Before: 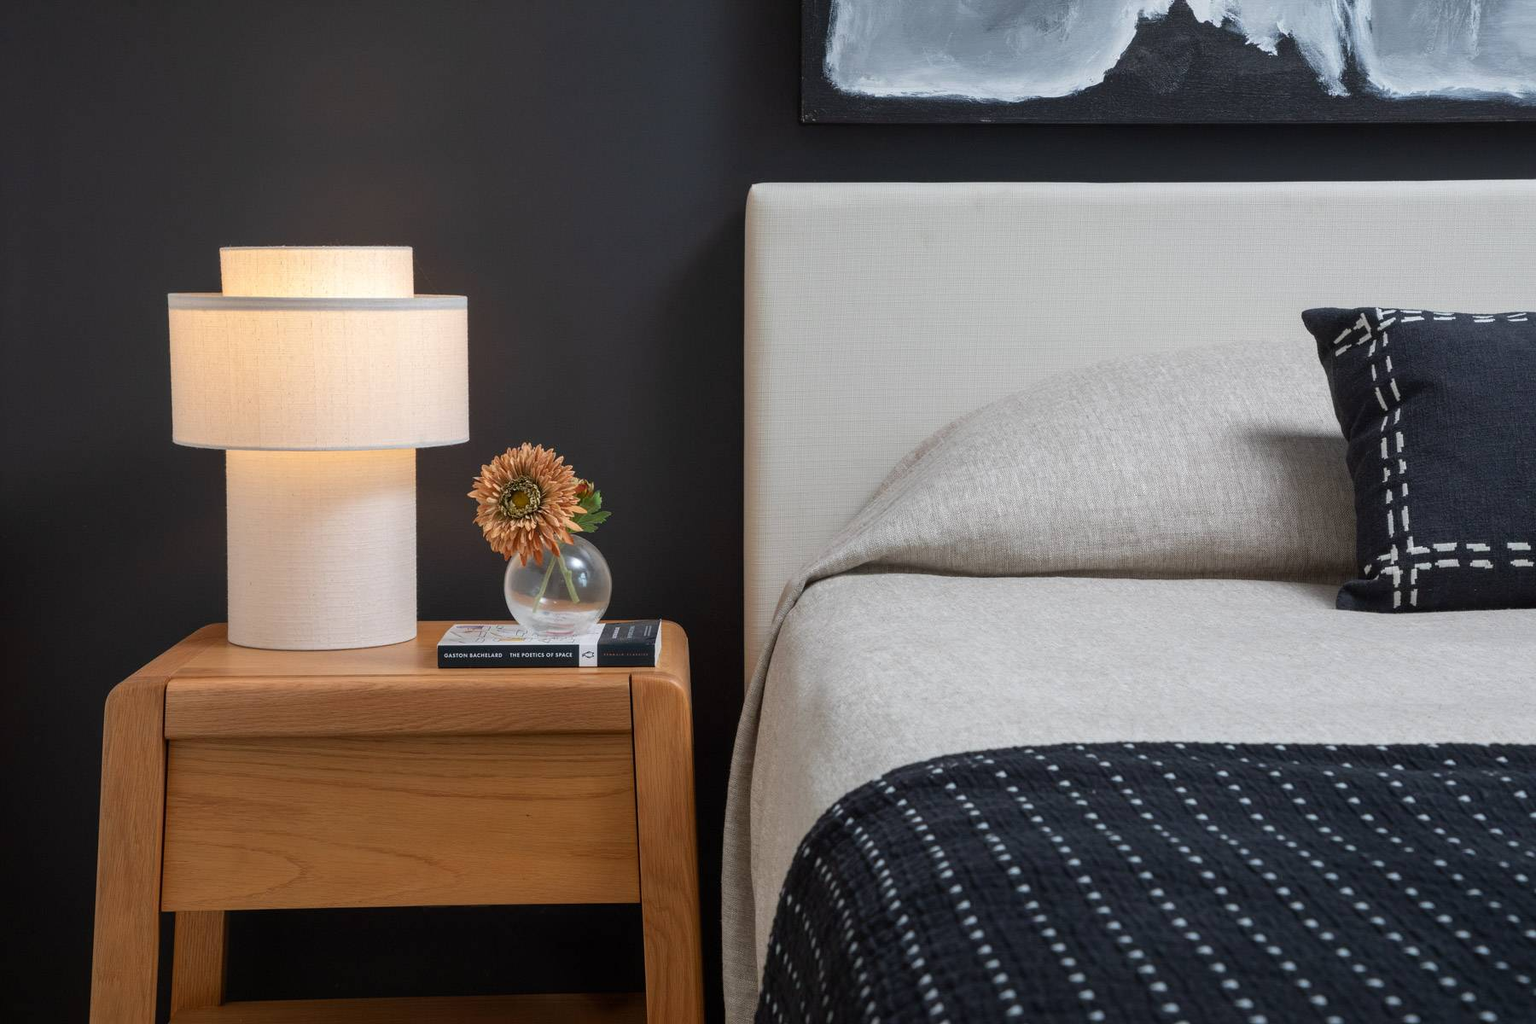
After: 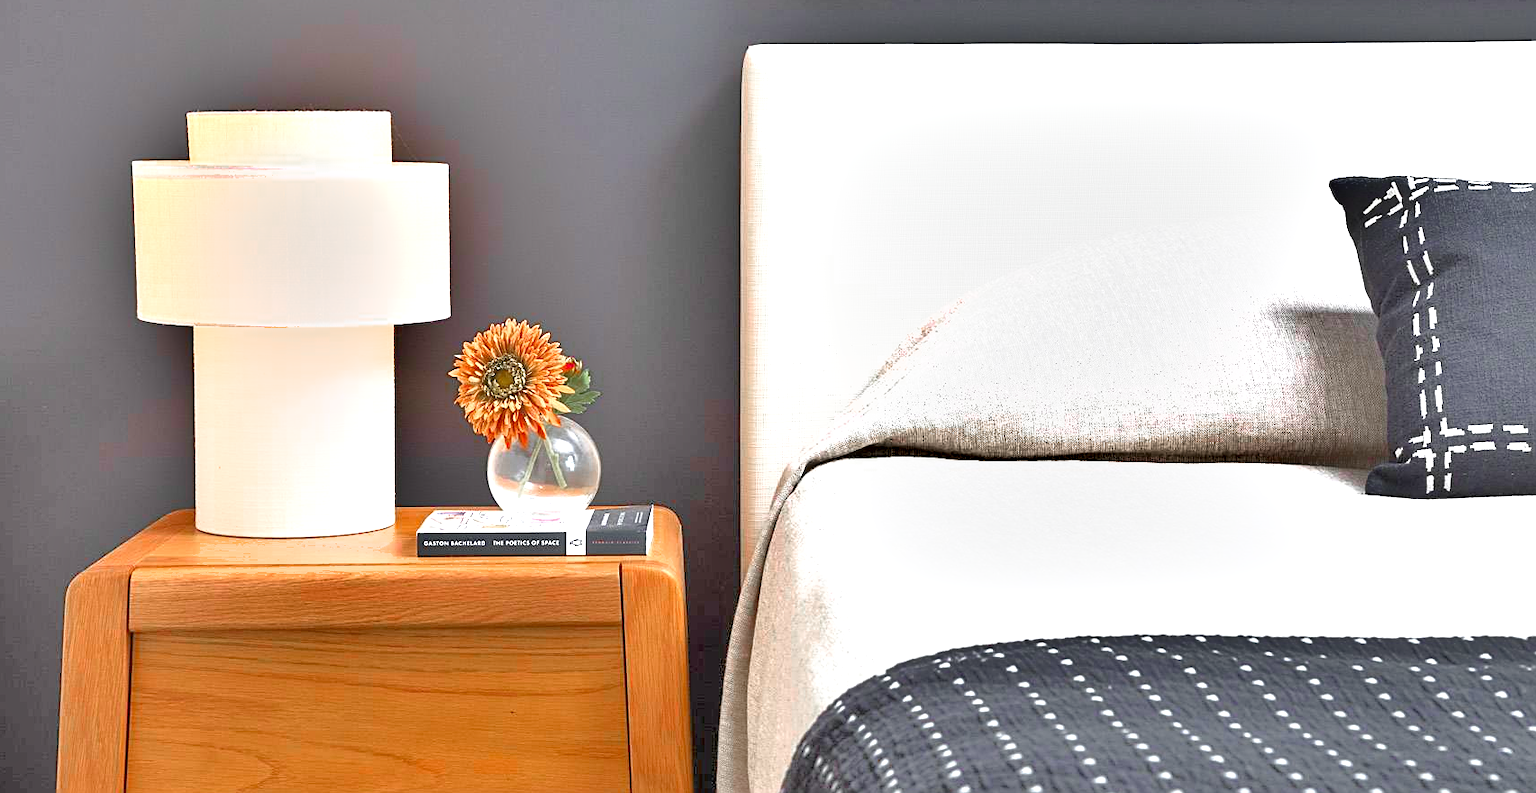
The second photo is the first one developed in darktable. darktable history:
crop and rotate: left 2.833%, top 13.798%, right 2.407%, bottom 12.775%
tone equalizer: -7 EV 0.152 EV, -6 EV 0.627 EV, -5 EV 1.18 EV, -4 EV 1.32 EV, -3 EV 1.15 EV, -2 EV 0.6 EV, -1 EV 0.152 EV
exposure: black level correction 0, exposure 1.74 EV, compensate highlight preservation false
tone curve: curves: ch0 [(0, 0) (0.003, 0.003) (0.011, 0.014) (0.025, 0.027) (0.044, 0.044) (0.069, 0.064) (0.1, 0.108) (0.136, 0.153) (0.177, 0.208) (0.224, 0.275) (0.277, 0.349) (0.335, 0.422) (0.399, 0.492) (0.468, 0.557) (0.543, 0.617) (0.623, 0.682) (0.709, 0.745) (0.801, 0.826) (0.898, 0.916) (1, 1)], color space Lab, independent channels, preserve colors none
shadows and highlights: low approximation 0.01, soften with gaussian
sharpen: on, module defaults
color zones: curves: ch0 [(0, 0.48) (0.209, 0.398) (0.305, 0.332) (0.429, 0.493) (0.571, 0.5) (0.714, 0.5) (0.857, 0.5) (1, 0.48)]; ch1 [(0, 0.736) (0.143, 0.625) (0.225, 0.371) (0.429, 0.256) (0.571, 0.241) (0.714, 0.213) (0.857, 0.48) (1, 0.736)]; ch2 [(0, 0.448) (0.143, 0.498) (0.286, 0.5) (0.429, 0.5) (0.571, 0.5) (0.714, 0.5) (0.857, 0.5) (1, 0.448)]
